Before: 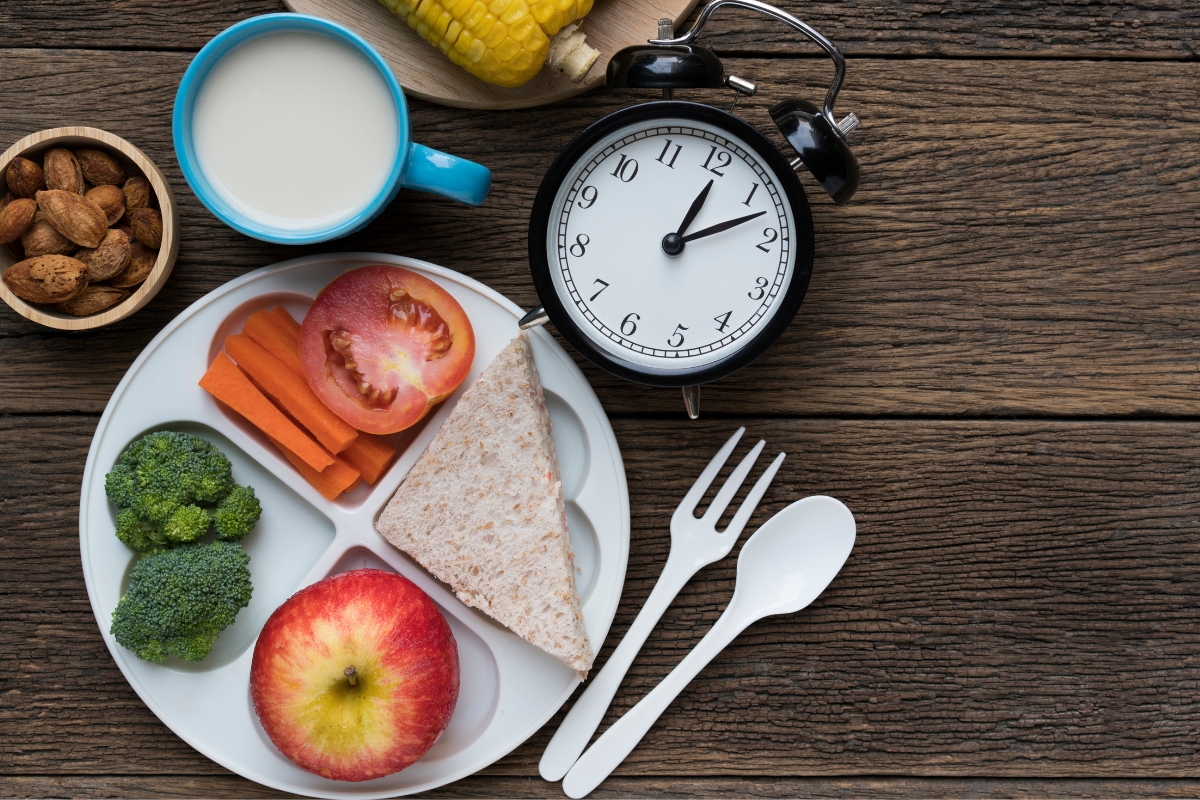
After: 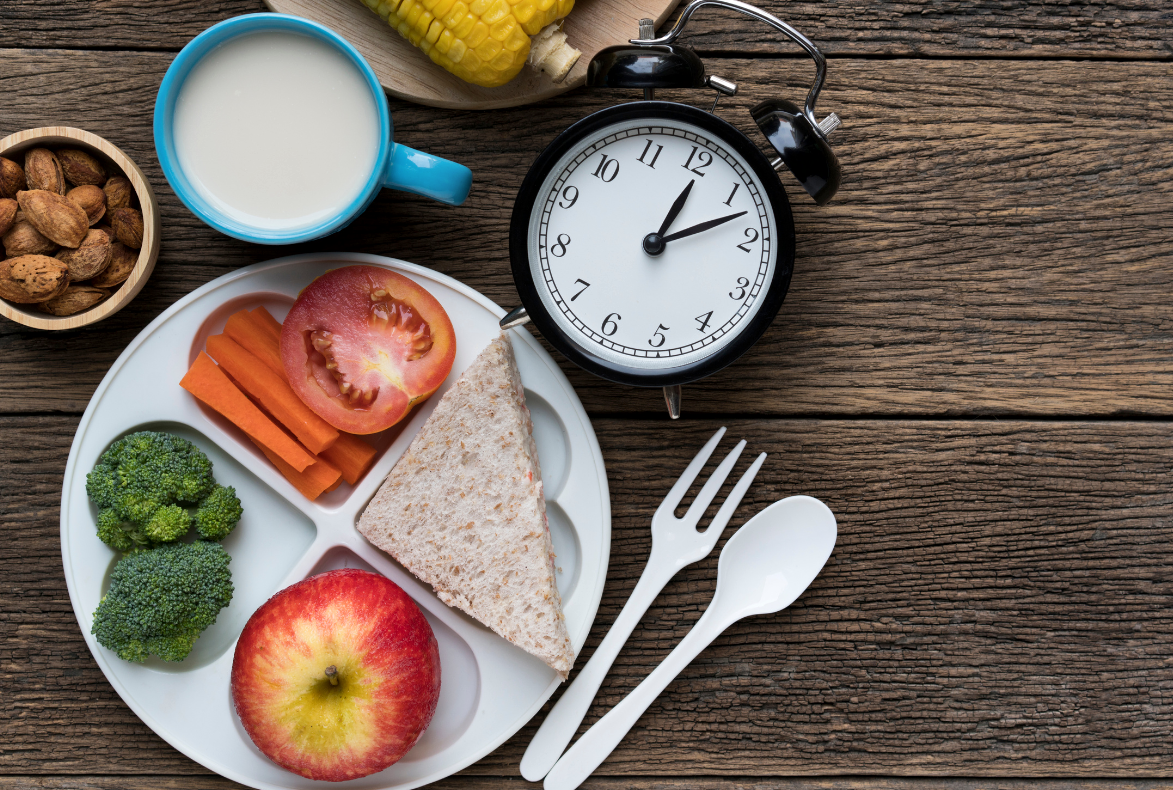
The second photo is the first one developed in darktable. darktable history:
shadows and highlights: white point adjustment 0.942, soften with gaussian
crop and rotate: left 1.63%, right 0.547%, bottom 1.245%
local contrast: mode bilateral grid, contrast 21, coarseness 50, detail 119%, midtone range 0.2
